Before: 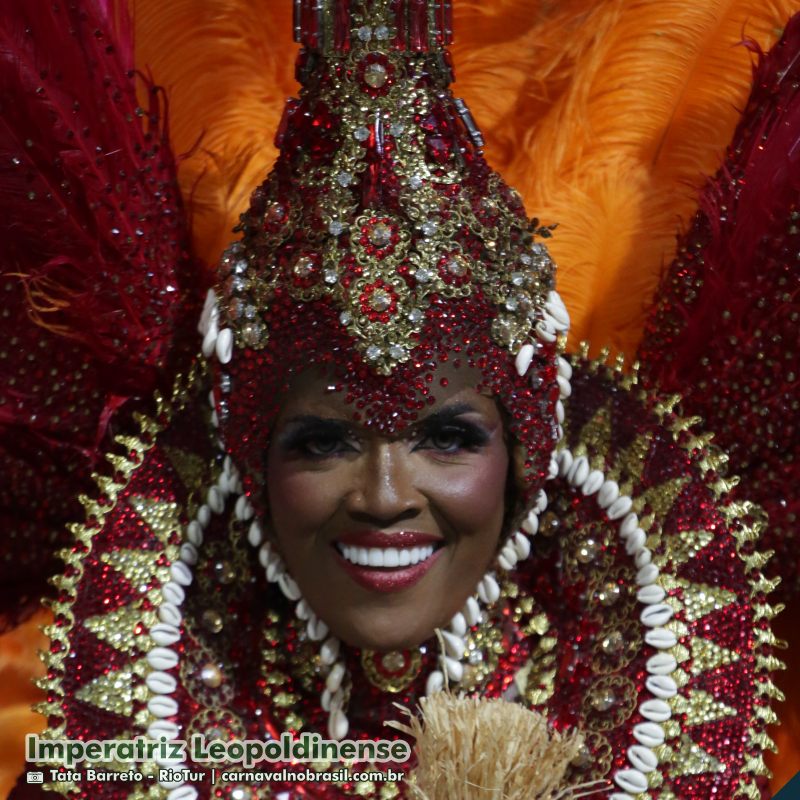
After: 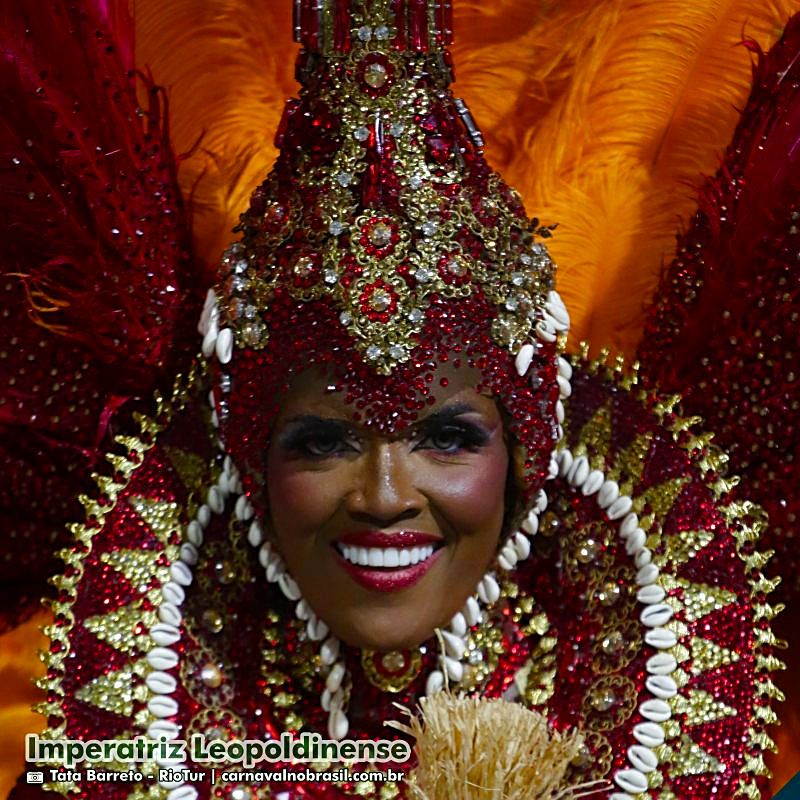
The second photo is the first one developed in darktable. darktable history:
color balance rgb: perceptual saturation grading › global saturation 23.604%, perceptual saturation grading › highlights -23.361%, perceptual saturation grading › mid-tones 24.632%, perceptual saturation grading › shadows 40.55%, global vibrance 9.508%
sharpen: amount 0.578
